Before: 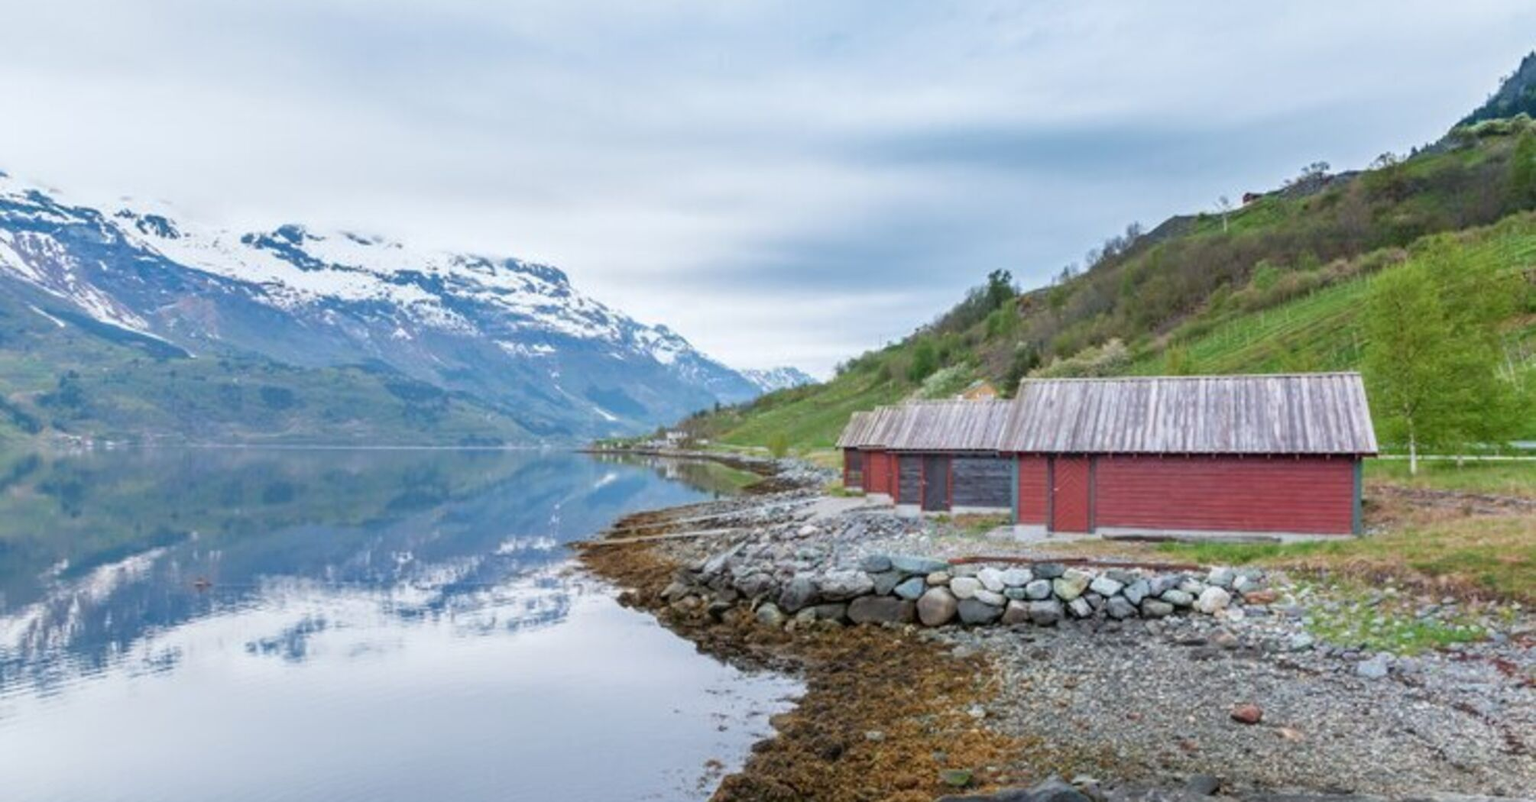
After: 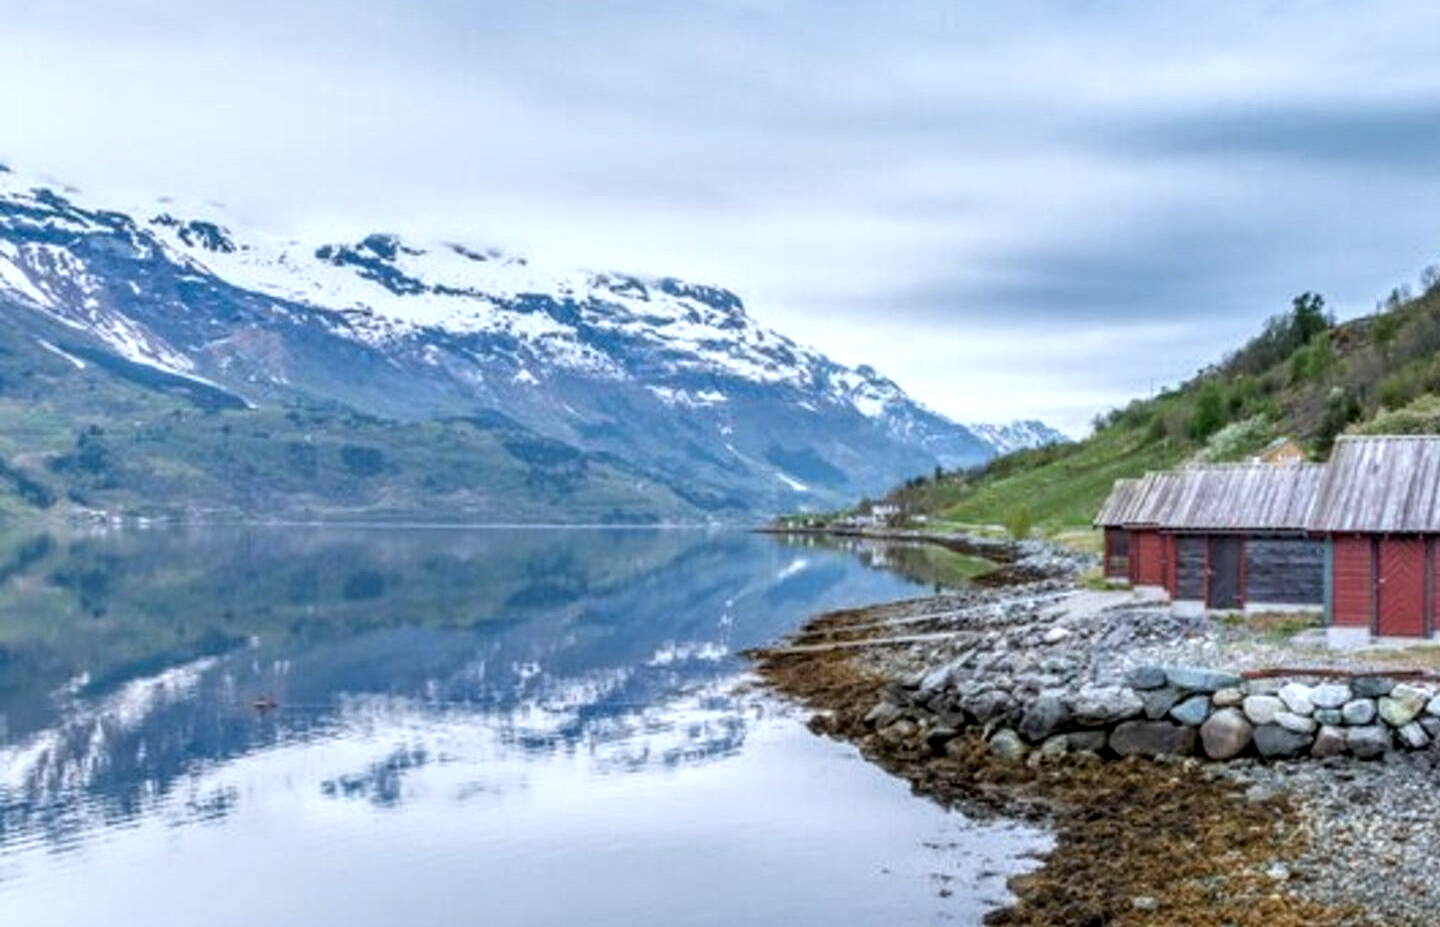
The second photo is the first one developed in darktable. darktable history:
white balance: red 0.967, blue 1.049
local contrast: detail 154%
crop: top 5.803%, right 27.864%, bottom 5.804%
